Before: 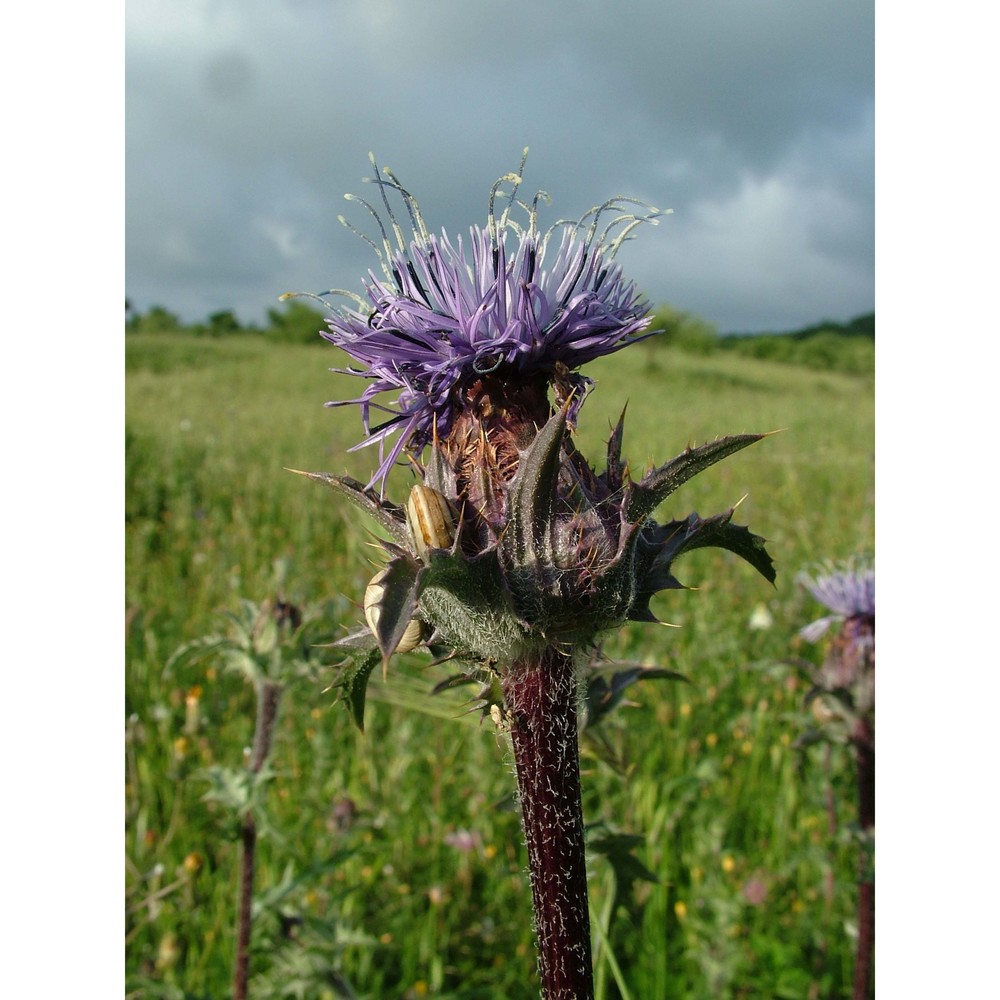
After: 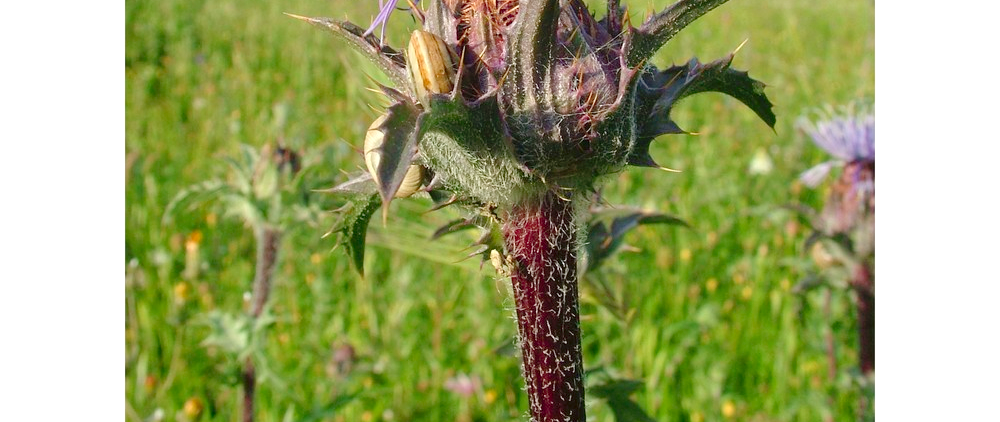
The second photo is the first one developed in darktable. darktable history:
levels: levels [0, 0.397, 0.955]
crop: top 45.595%, bottom 12.142%
